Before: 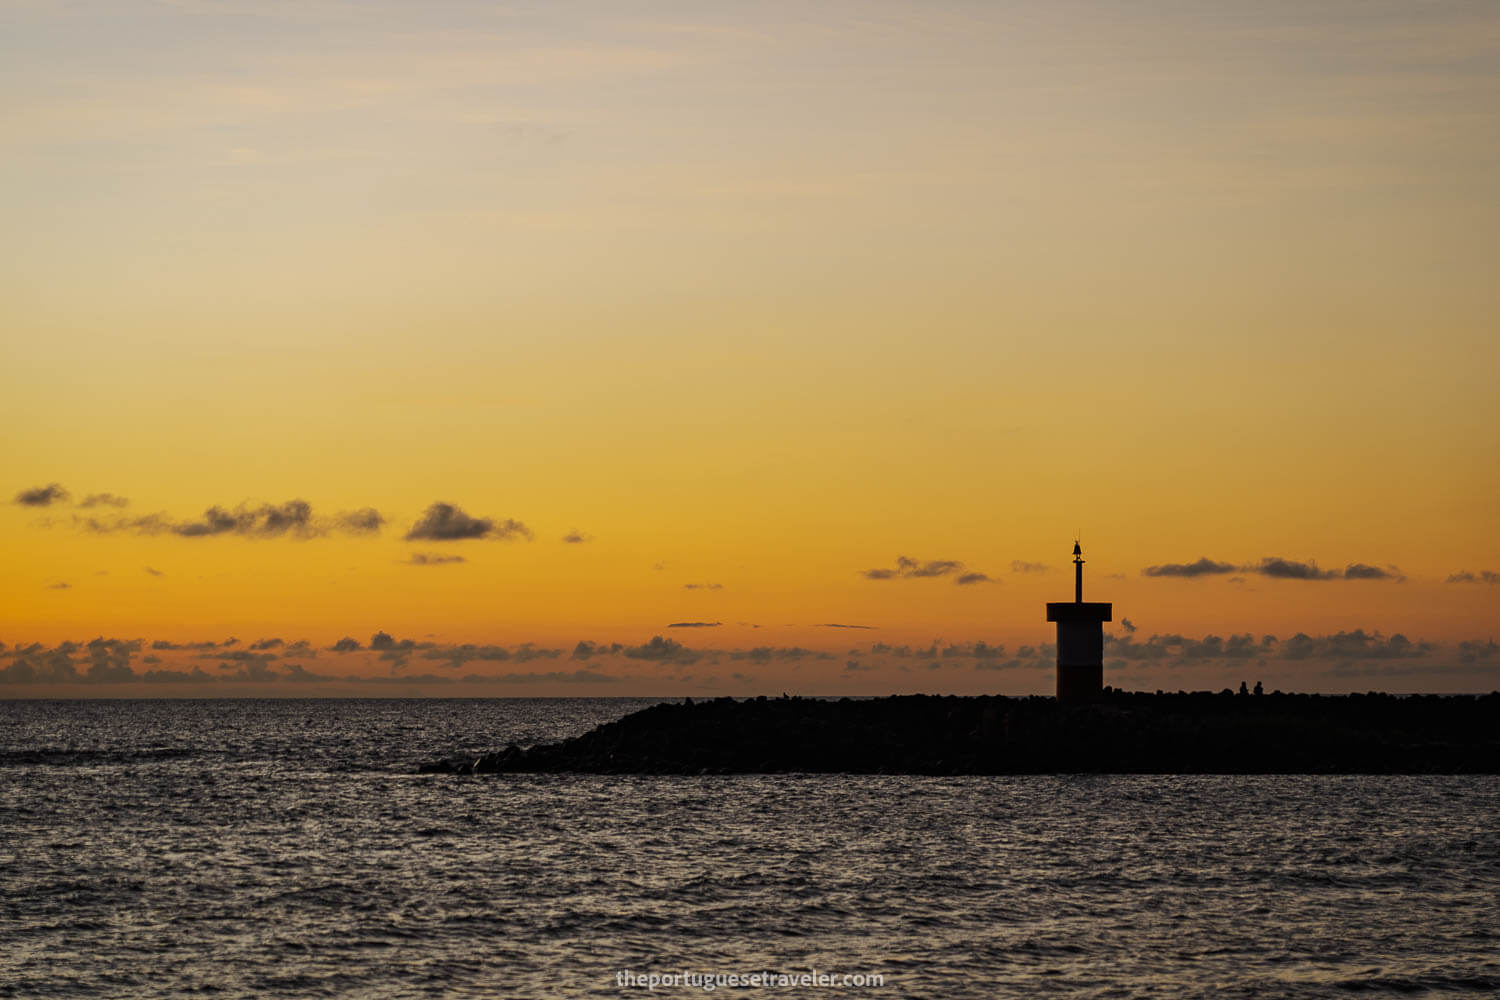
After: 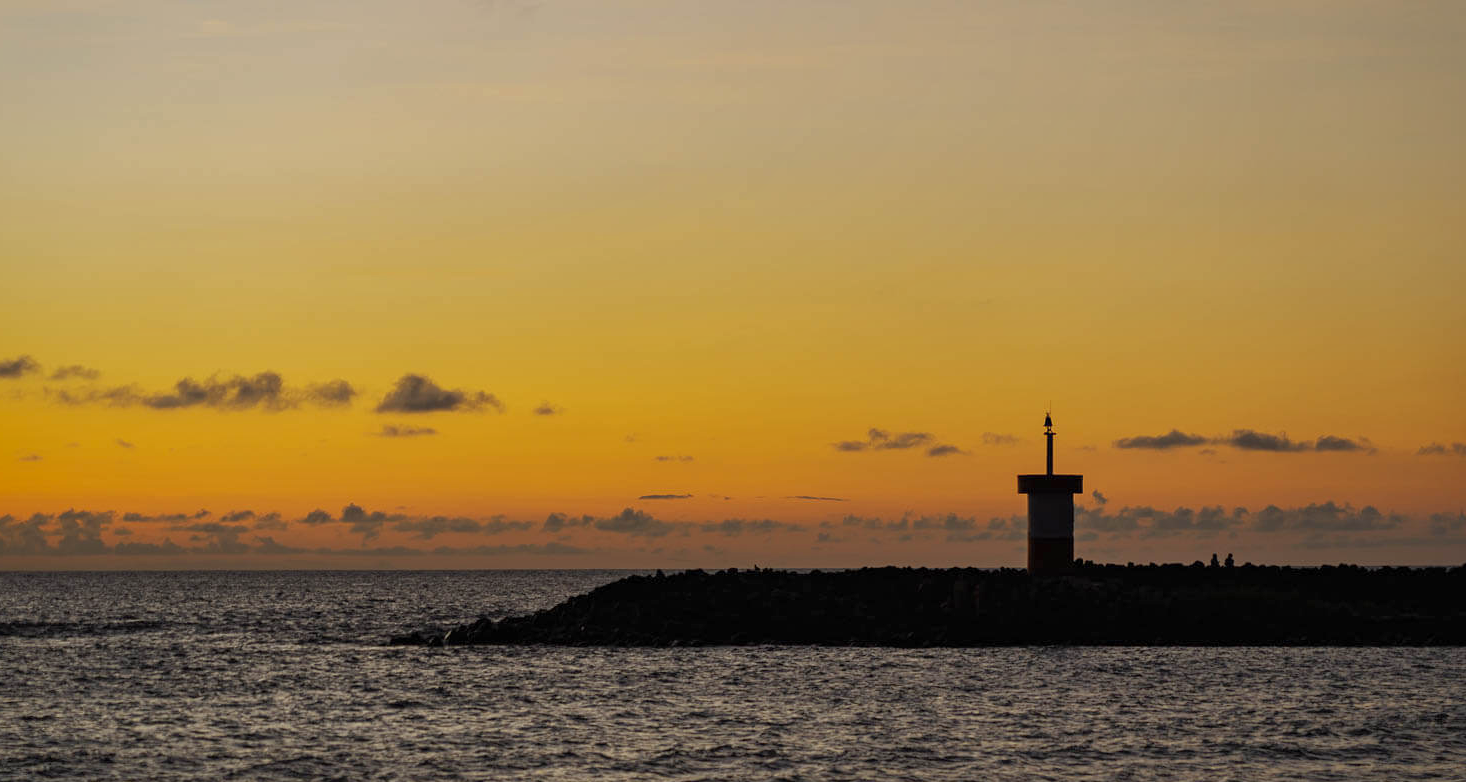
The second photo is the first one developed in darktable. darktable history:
shadows and highlights: on, module defaults
crop and rotate: left 1.952%, top 12.814%, right 0.295%, bottom 8.922%
